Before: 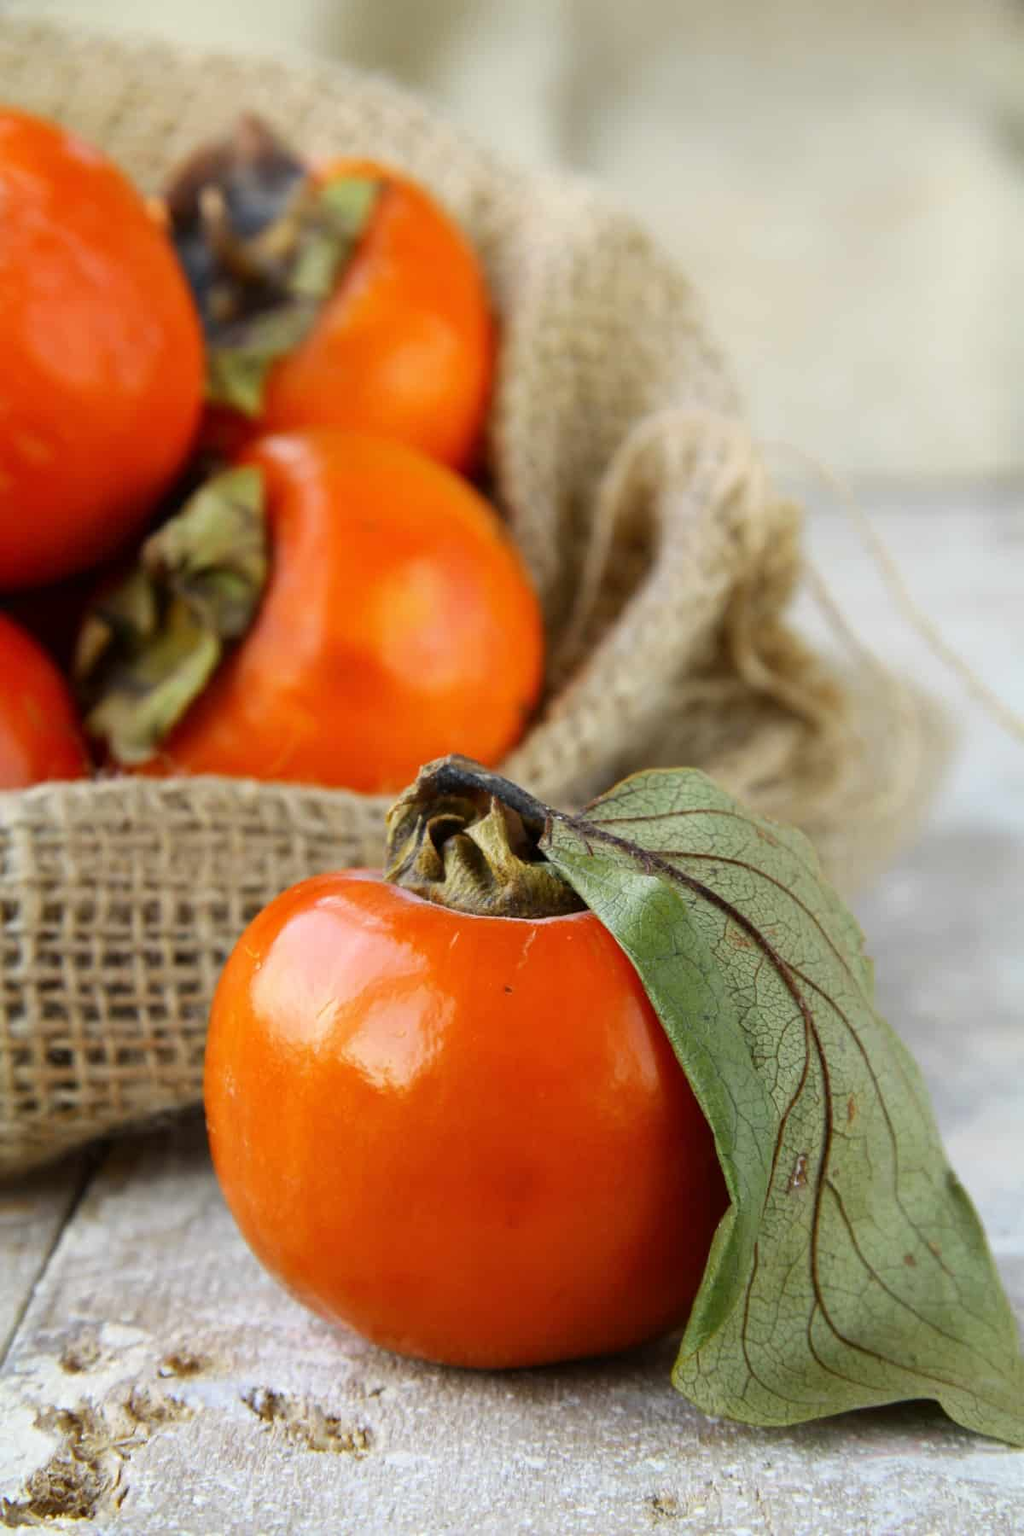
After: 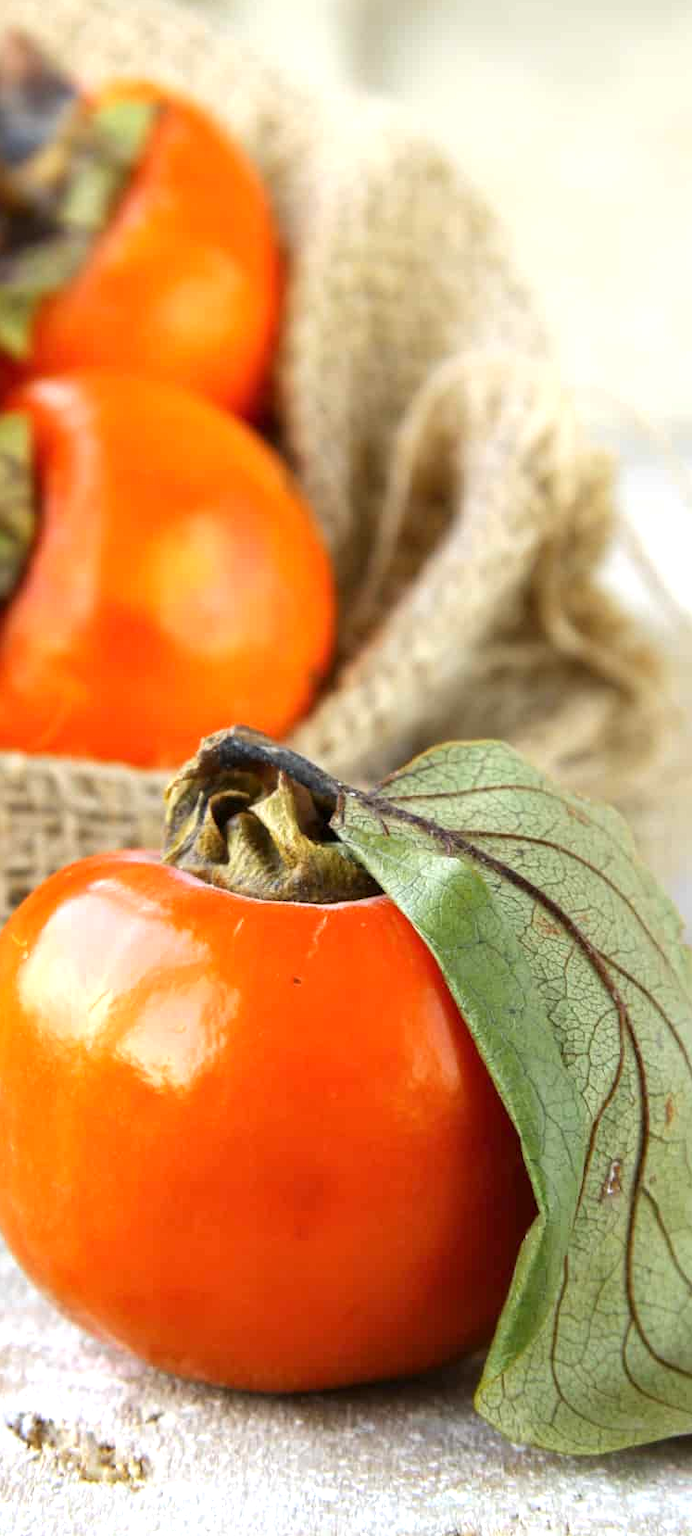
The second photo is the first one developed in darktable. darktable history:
exposure: exposure 0.661 EV, compensate highlight preservation false
crop and rotate: left 22.918%, top 5.629%, right 14.711%, bottom 2.247%
